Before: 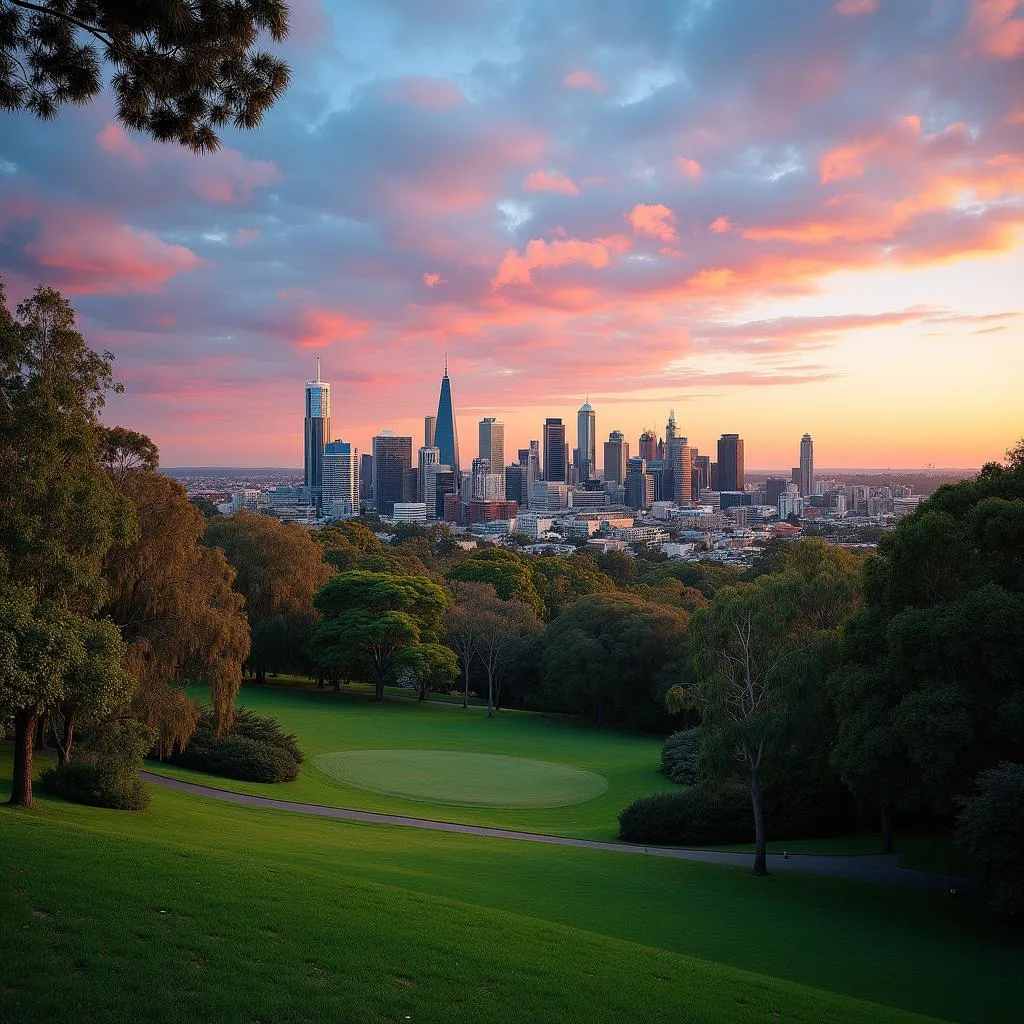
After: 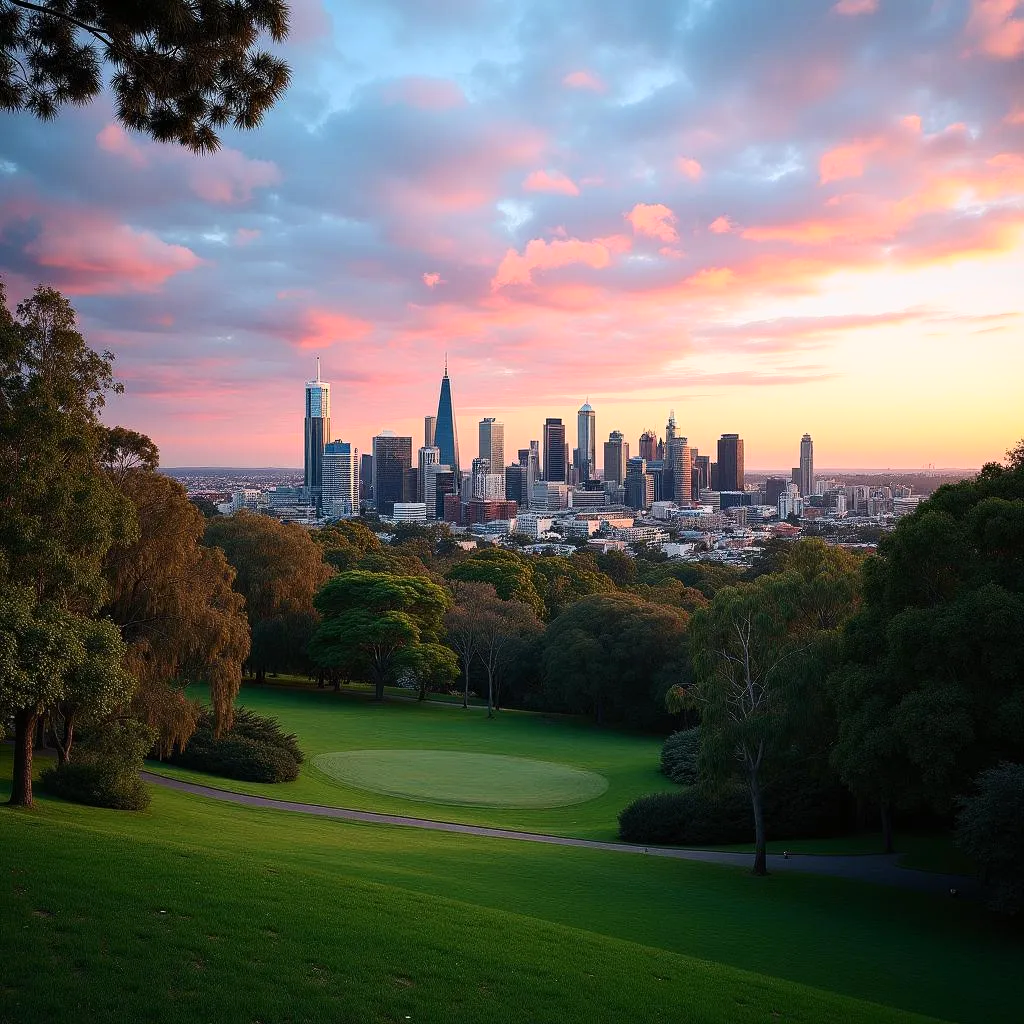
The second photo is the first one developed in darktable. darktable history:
contrast brightness saturation: contrast 0.235, brightness 0.094
